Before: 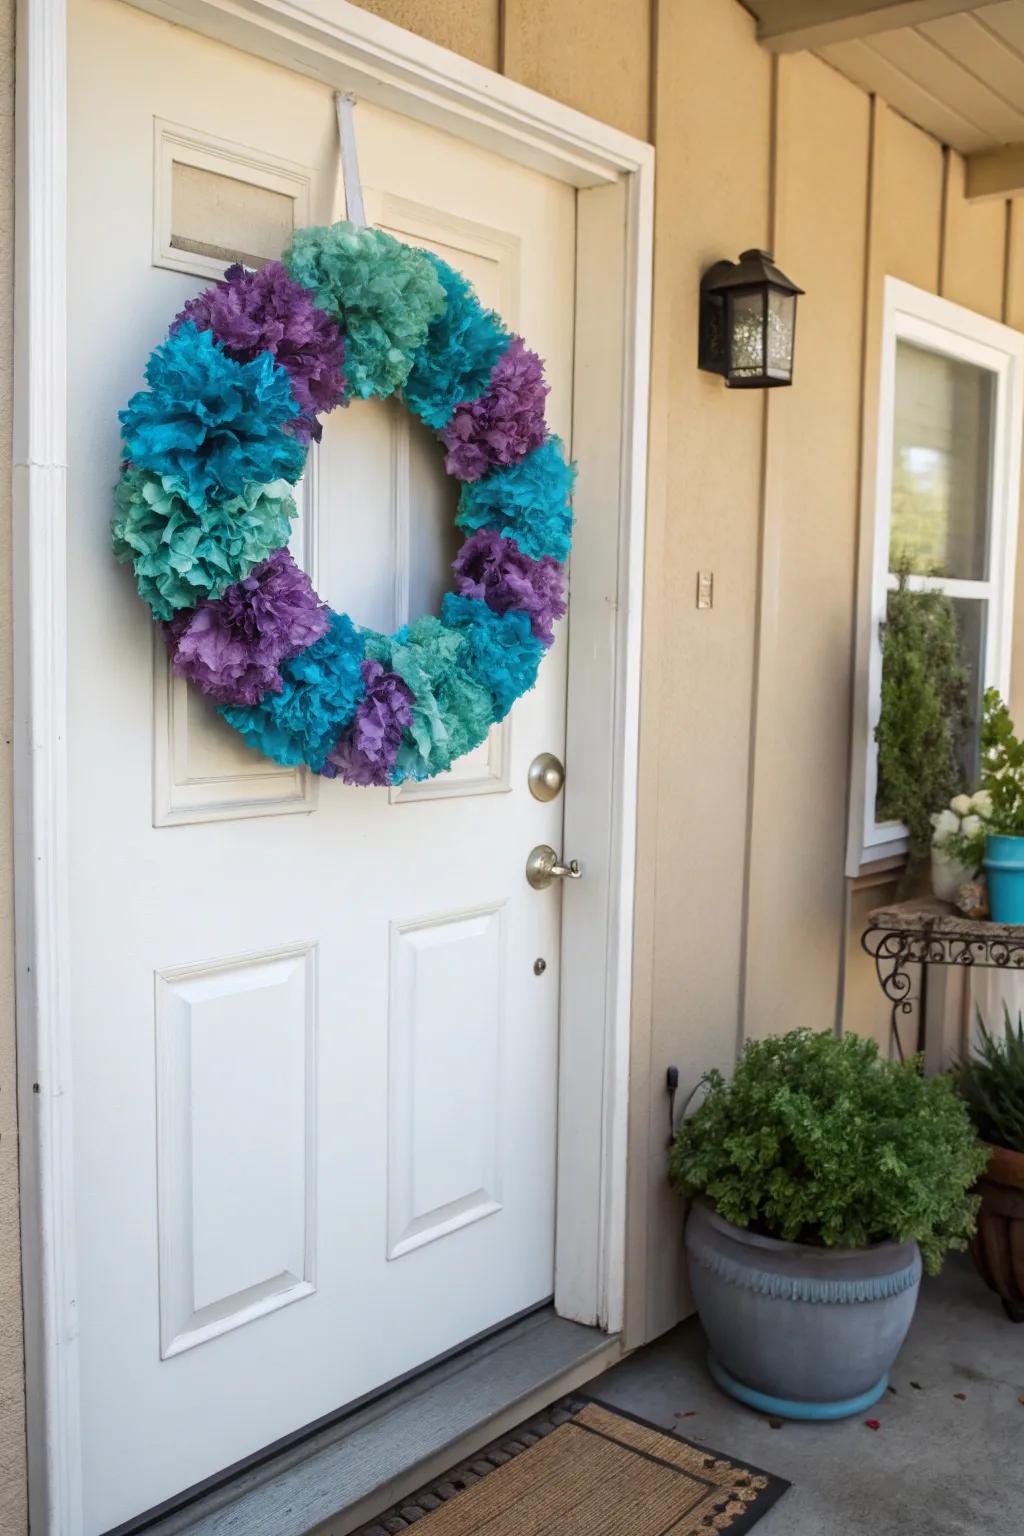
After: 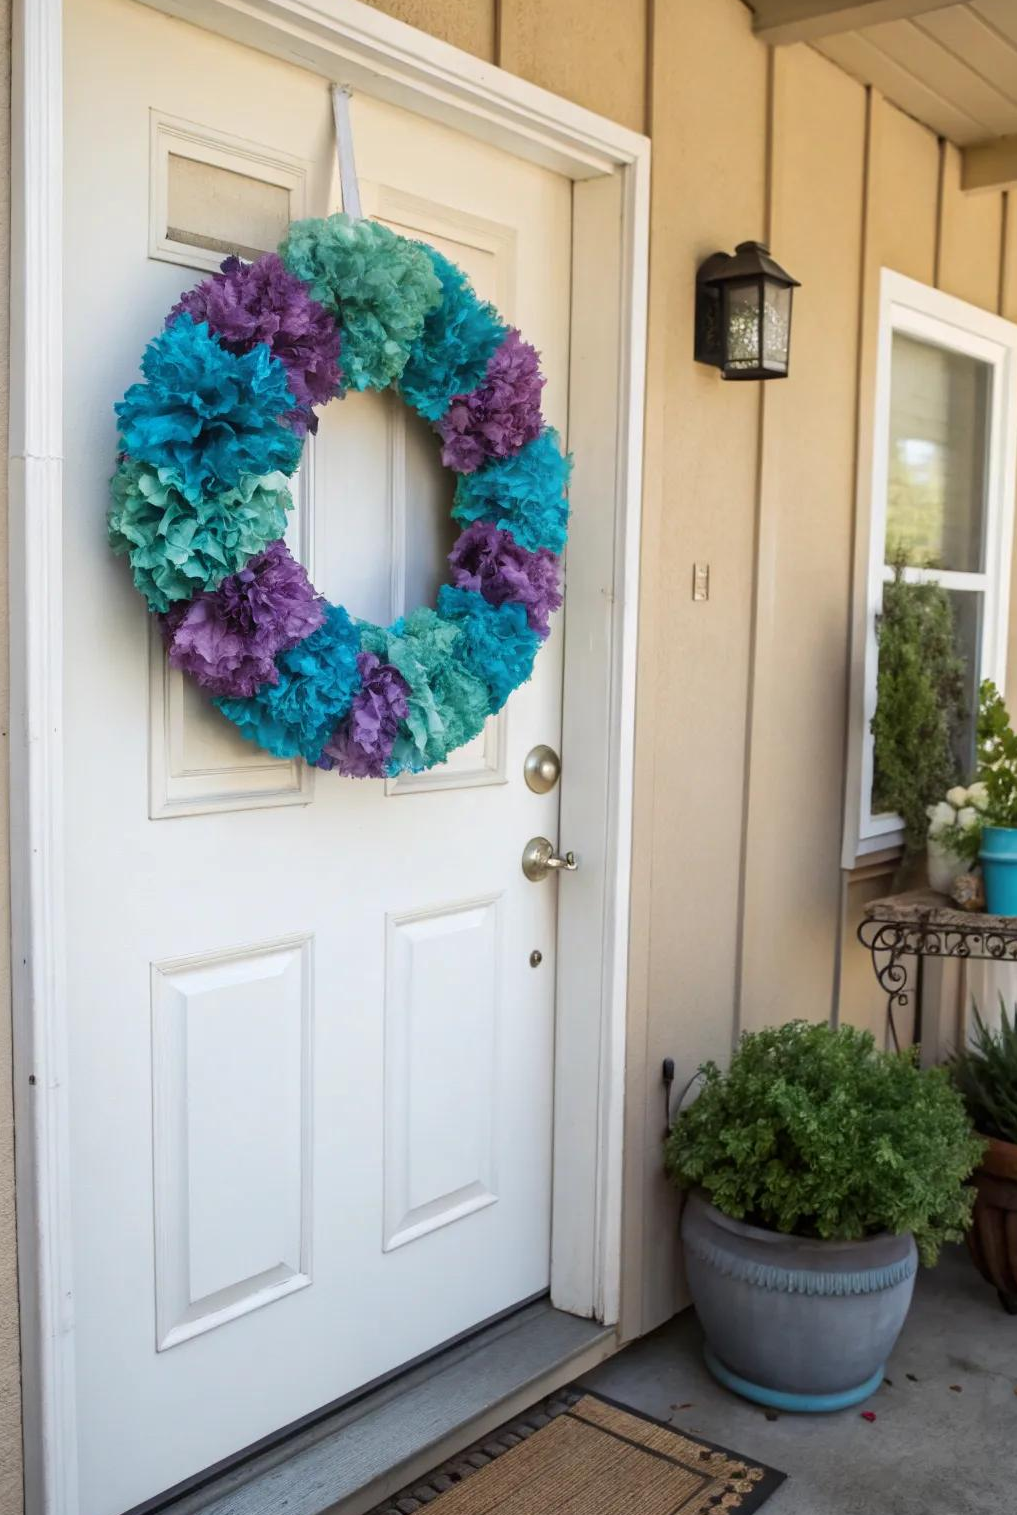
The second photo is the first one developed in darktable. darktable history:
crop: left 0.478%, top 0.54%, right 0.195%, bottom 0.768%
